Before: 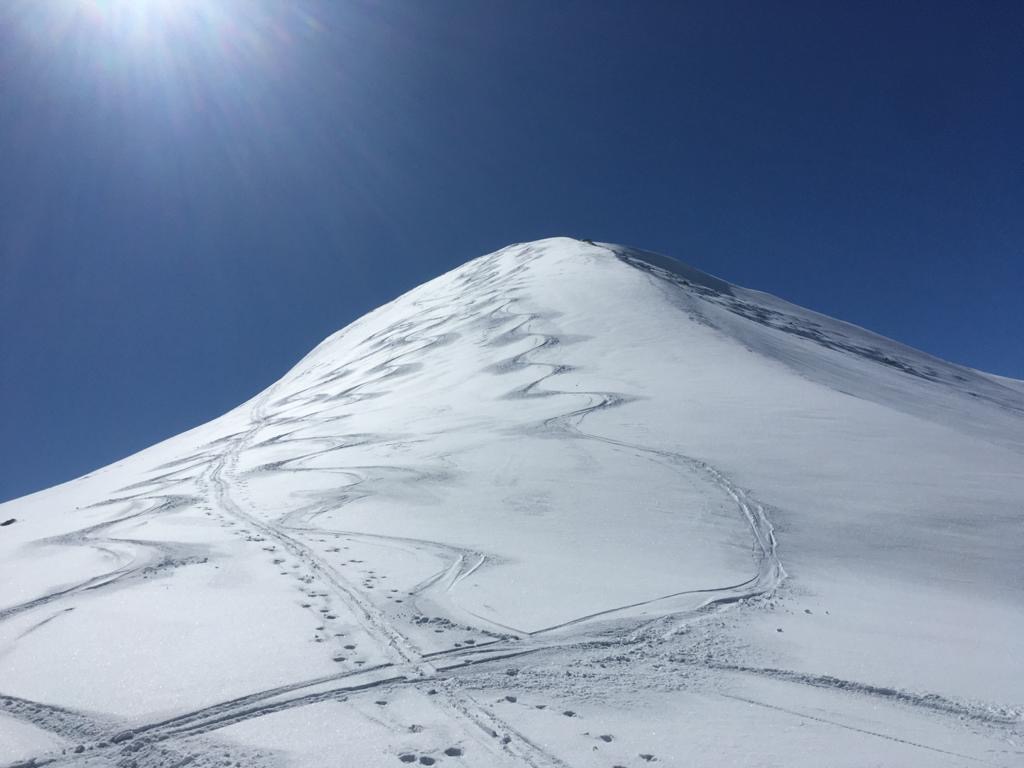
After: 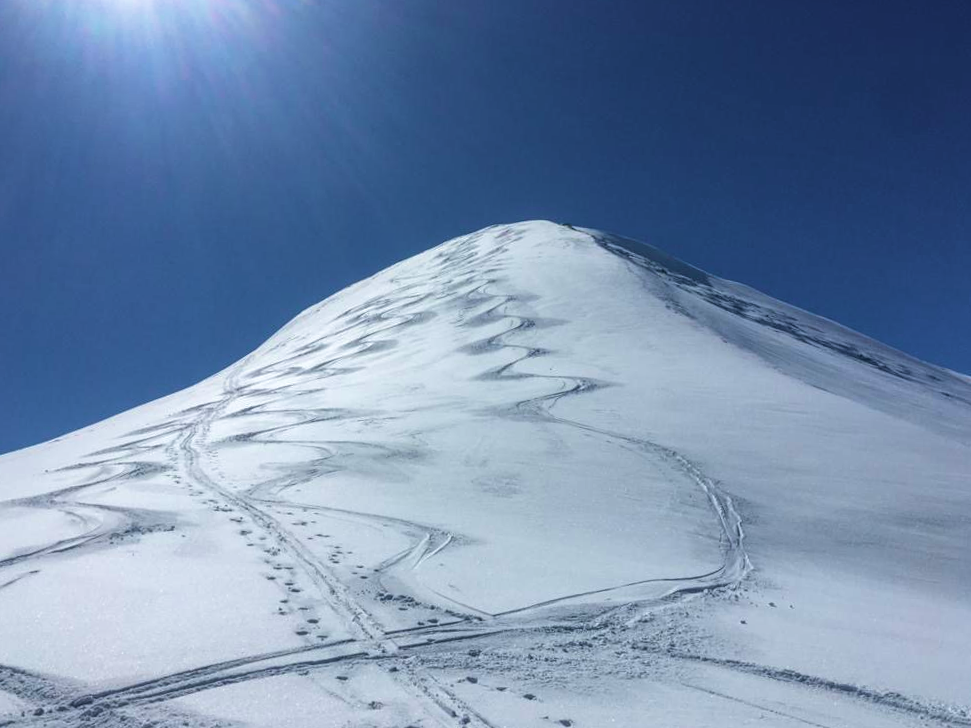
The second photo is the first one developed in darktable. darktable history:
local contrast: highlights 0%, shadows 0%, detail 133%
velvia: strength 50%
crop and rotate: angle -2.38°
